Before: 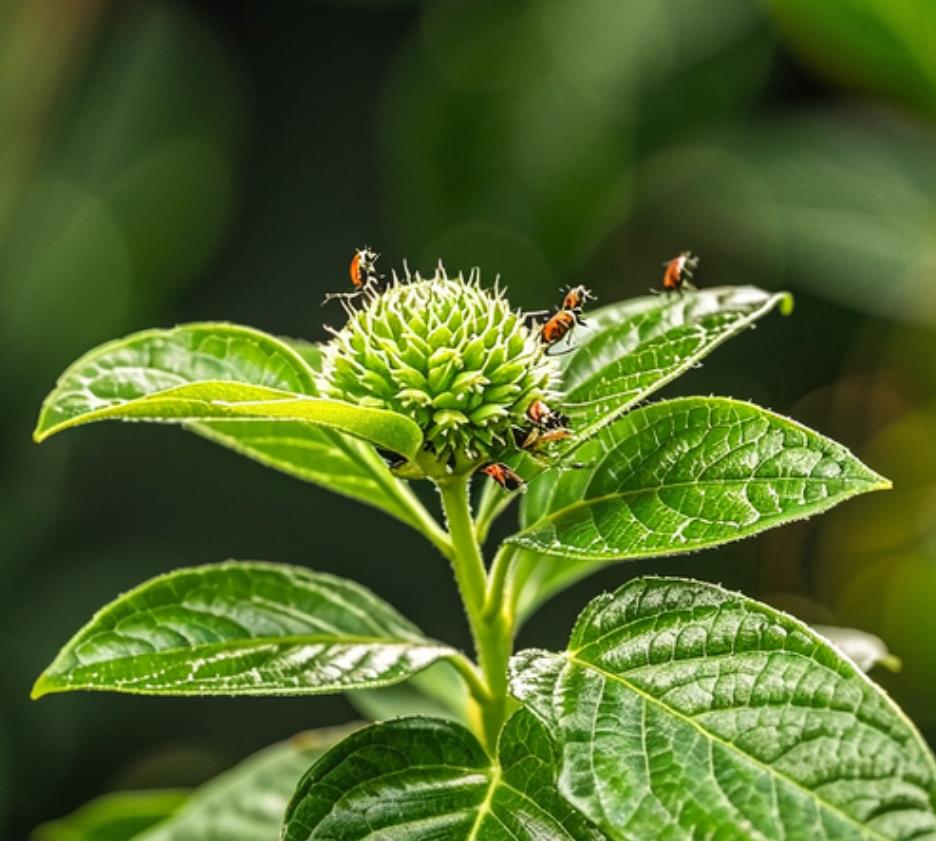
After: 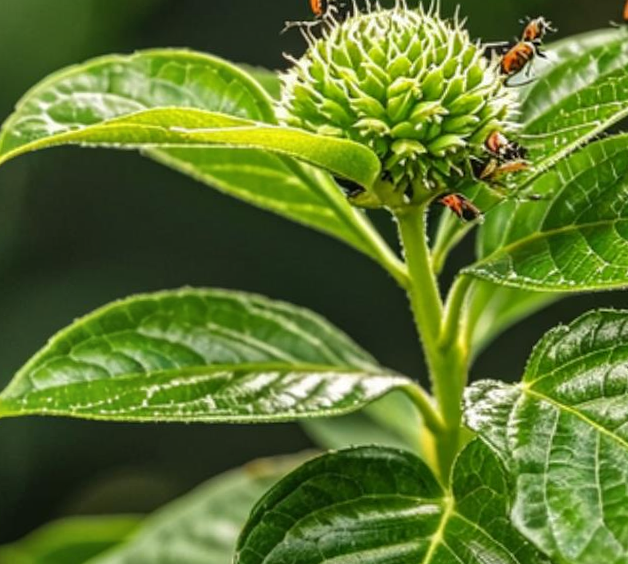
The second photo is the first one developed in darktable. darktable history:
shadows and highlights: shadows 49, highlights -41, soften with gaussian
base curve: curves: ch0 [(0, 0) (0.74, 0.67) (1, 1)]
crop and rotate: angle -0.82°, left 3.85%, top 31.828%, right 27.992%
